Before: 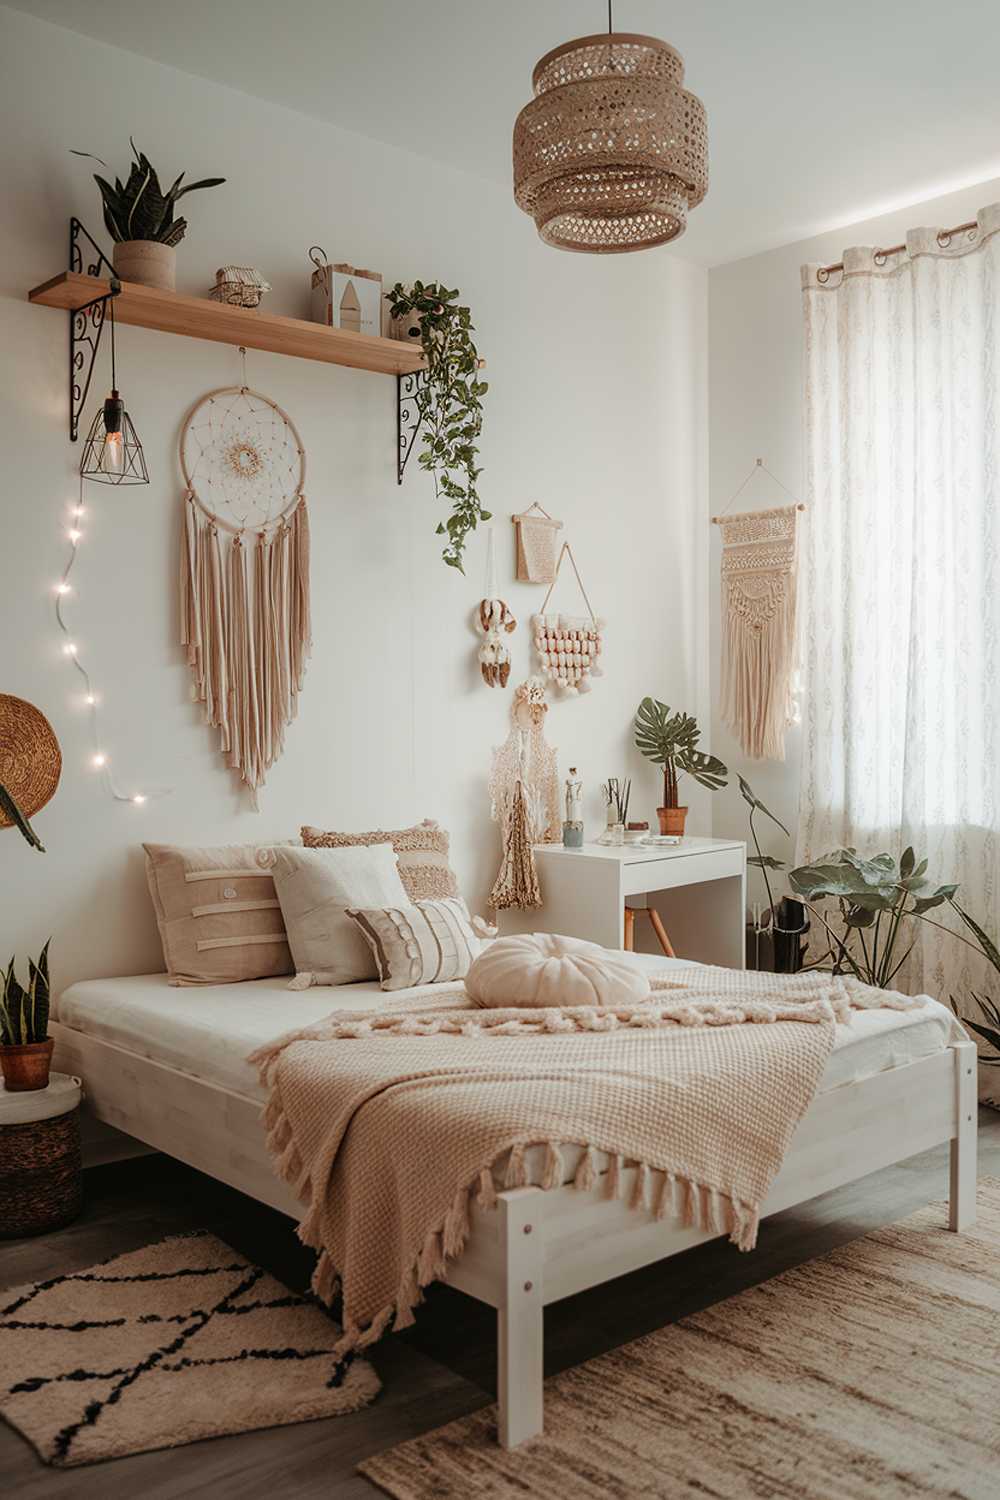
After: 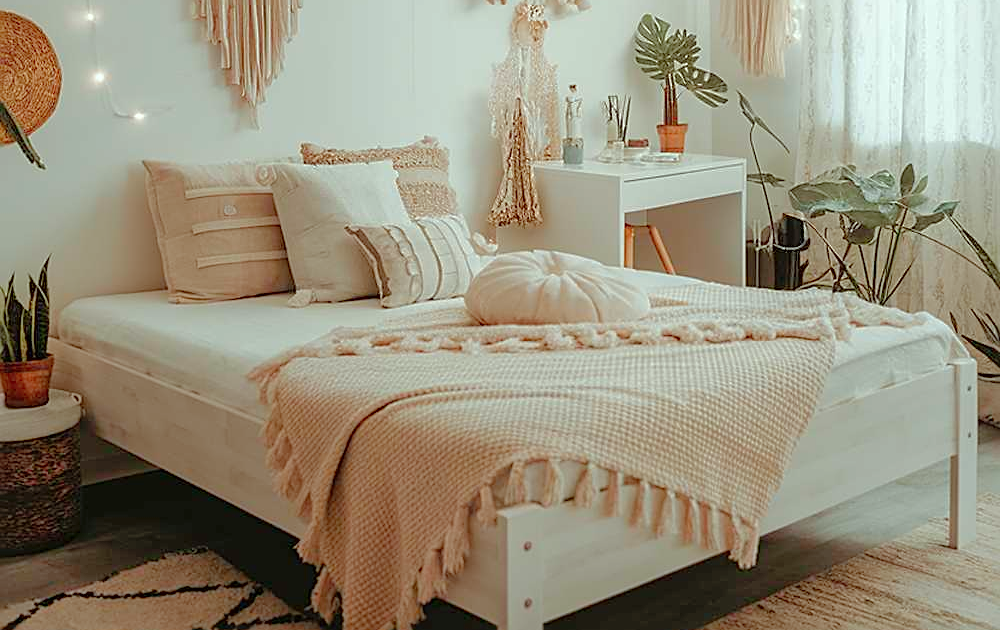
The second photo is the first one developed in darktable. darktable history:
tone curve: curves: ch0 [(0, 0) (0.004, 0.008) (0.077, 0.156) (0.169, 0.29) (0.774, 0.774) (1, 1)], color space Lab, linked channels, preserve colors none
sharpen: on, module defaults
color correction: highlights a* -6.69, highlights b* 0.49
crop: top 45.551%, bottom 12.262%
